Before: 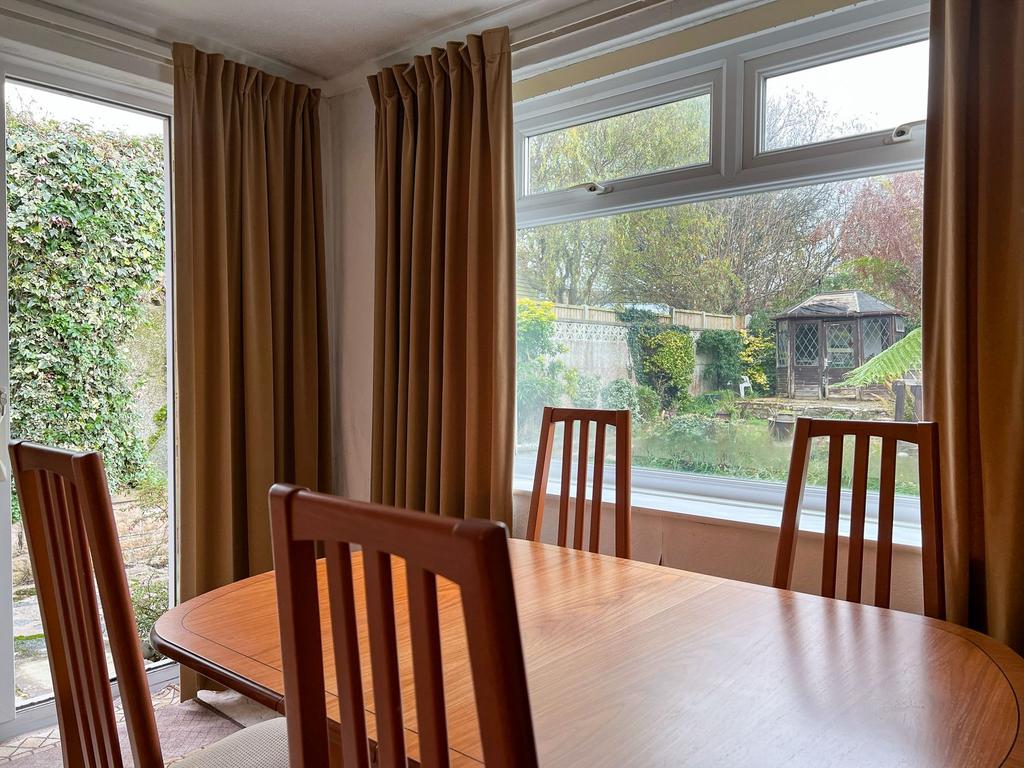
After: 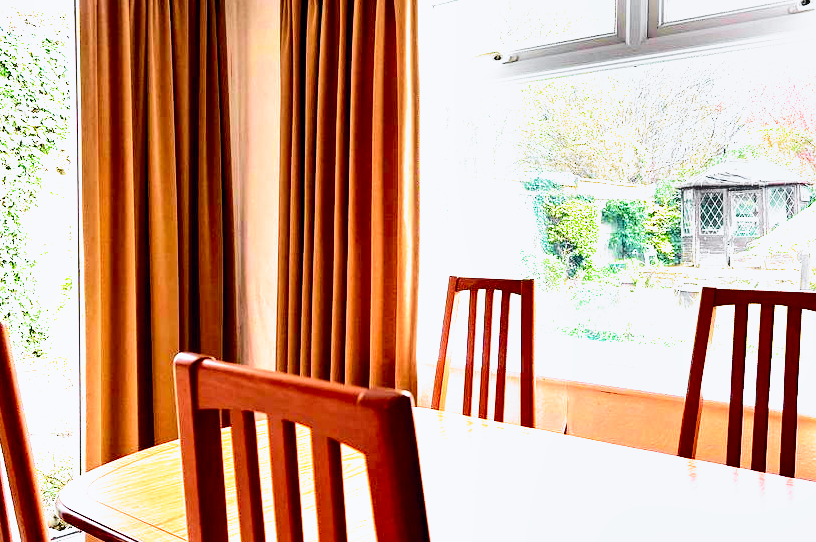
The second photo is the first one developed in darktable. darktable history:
tone curve: curves: ch0 [(0, 0) (0.071, 0.047) (0.266, 0.26) (0.491, 0.552) (0.753, 0.818) (1, 0.983)]; ch1 [(0, 0) (0.346, 0.307) (0.408, 0.369) (0.463, 0.443) (0.482, 0.493) (0.502, 0.5) (0.517, 0.518) (0.546, 0.587) (0.588, 0.643) (0.651, 0.709) (1, 1)]; ch2 [(0, 0) (0.346, 0.34) (0.434, 0.46) (0.485, 0.494) (0.5, 0.494) (0.517, 0.503) (0.535, 0.545) (0.583, 0.634) (0.625, 0.686) (1, 1)], color space Lab, independent channels, preserve colors none
crop: left 9.368%, top 17.063%, right 10.859%, bottom 12.324%
shadows and highlights: low approximation 0.01, soften with gaussian
contrast brightness saturation: contrast 0.098, brightness 0.018, saturation 0.017
exposure: black level correction 0, exposure 1.448 EV, compensate highlight preservation false
filmic rgb: black relative exposure -8.73 EV, white relative exposure 2.69 EV, target black luminance 0%, target white luminance 99.932%, hardness 6.25, latitude 75.23%, contrast 1.314, highlights saturation mix -6.31%, preserve chrominance no, color science v5 (2021)
tone equalizer: -8 EV -0.44 EV, -7 EV -0.414 EV, -6 EV -0.325 EV, -5 EV -0.23 EV, -3 EV 0.199 EV, -2 EV 0.348 EV, -1 EV 0.407 EV, +0 EV 0.386 EV, mask exposure compensation -0.501 EV
